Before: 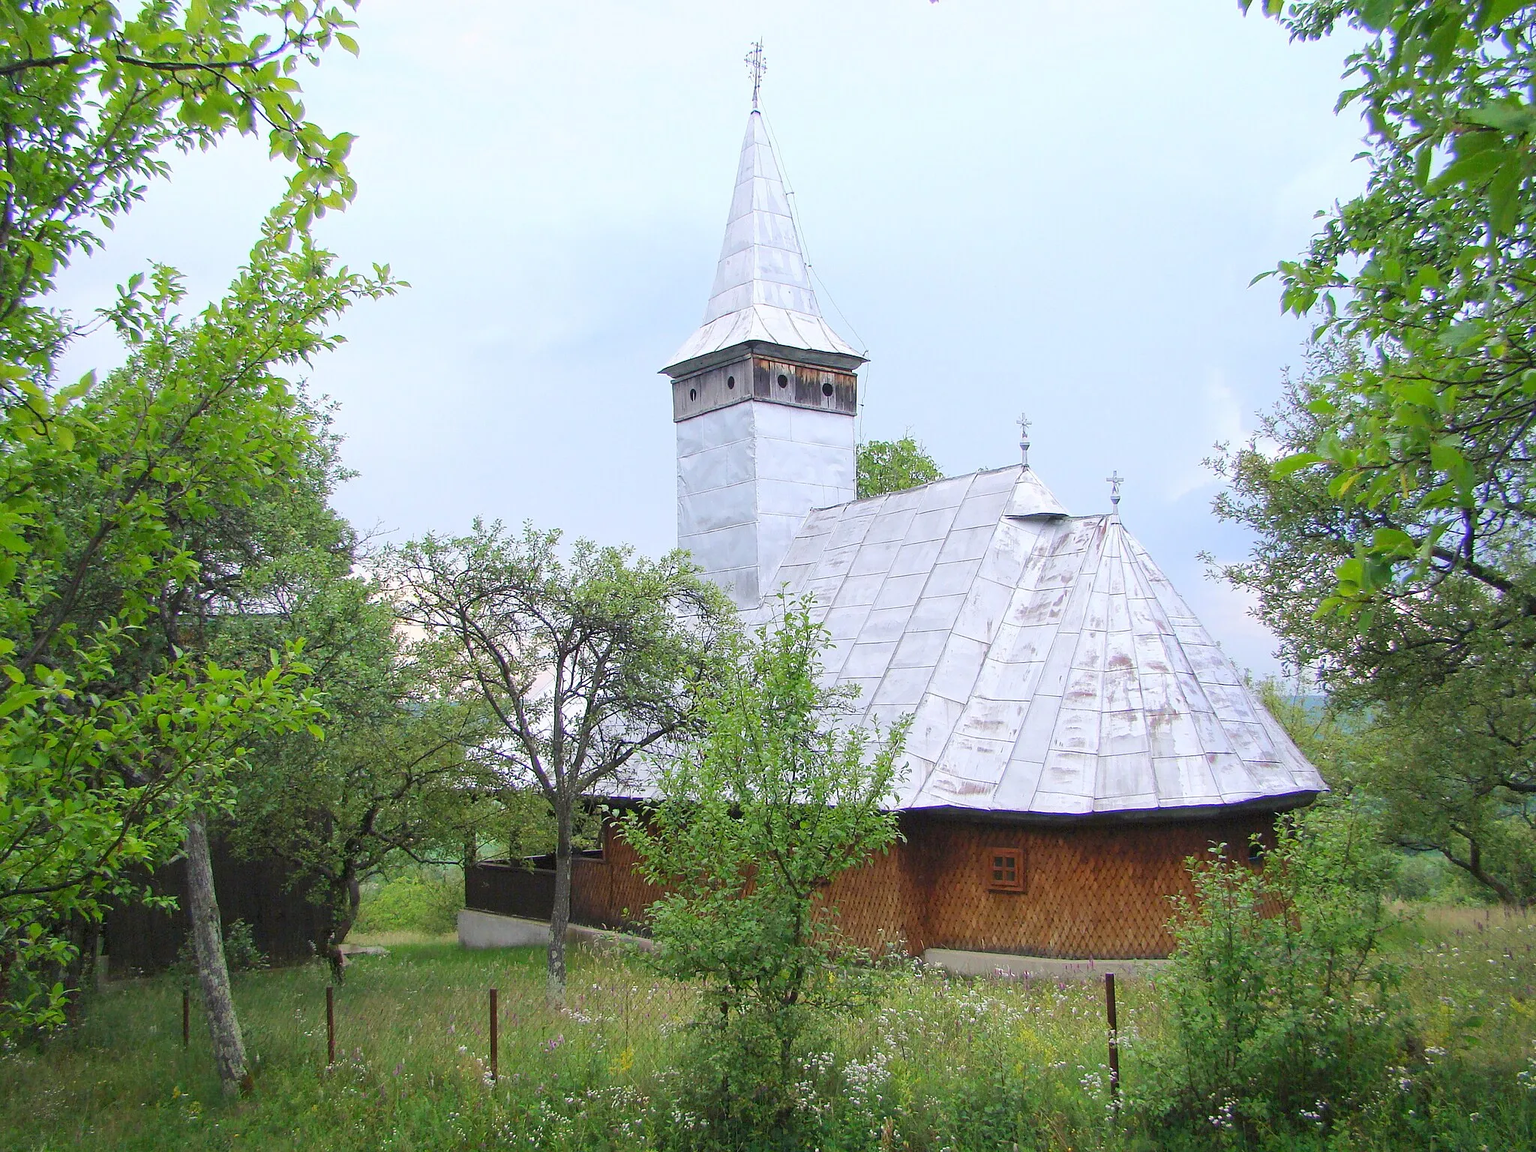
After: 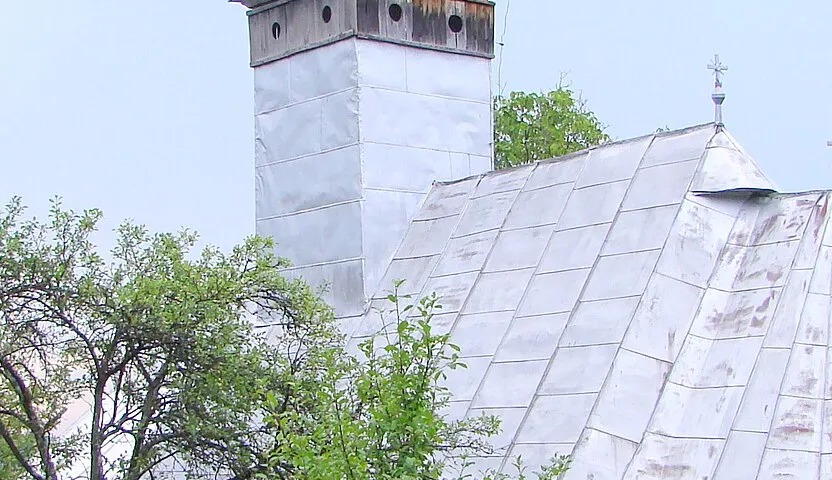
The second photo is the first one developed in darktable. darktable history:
crop: left 31.655%, top 32.335%, right 27.714%, bottom 36.375%
